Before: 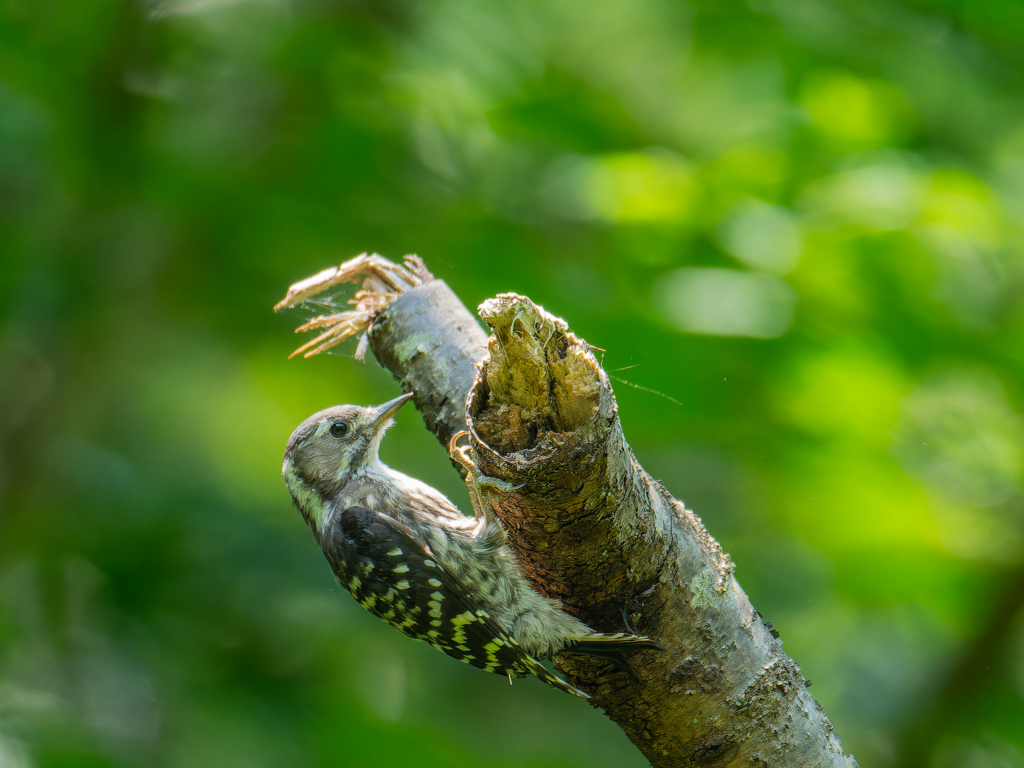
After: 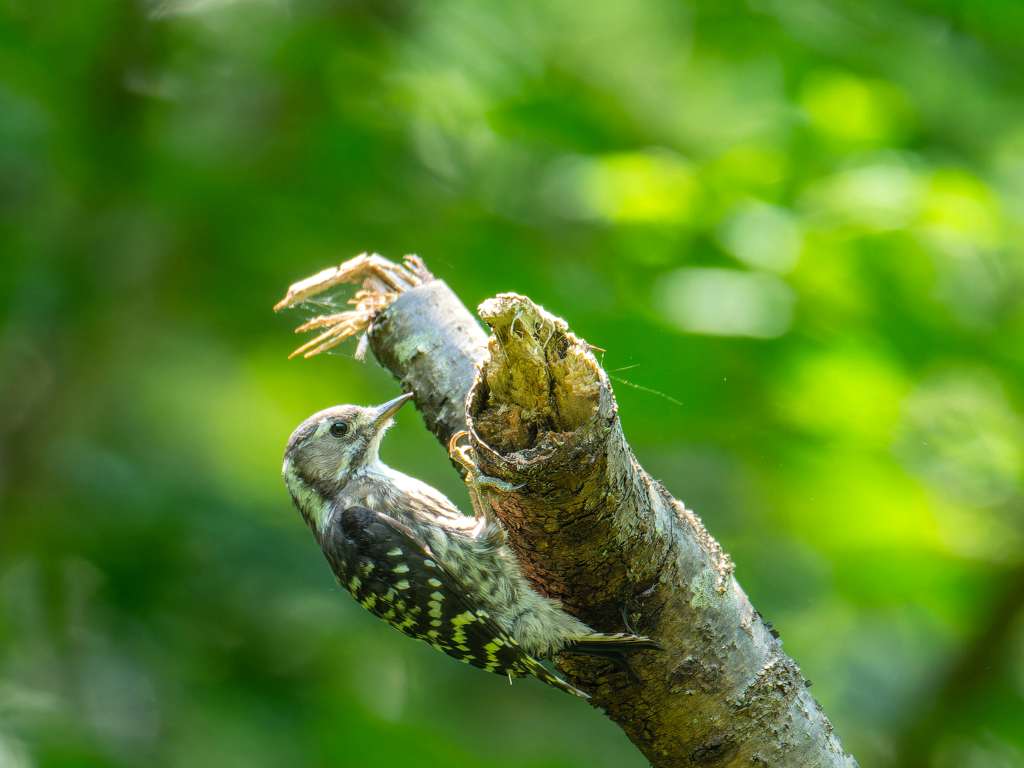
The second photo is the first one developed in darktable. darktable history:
tone equalizer: -8 EV -0.454 EV, -7 EV -0.38 EV, -6 EV -0.365 EV, -5 EV -0.258 EV, -3 EV 0.235 EV, -2 EV 0.341 EV, -1 EV 0.412 EV, +0 EV 0.444 EV, smoothing diameter 24.87%, edges refinement/feathering 11.77, preserve details guided filter
